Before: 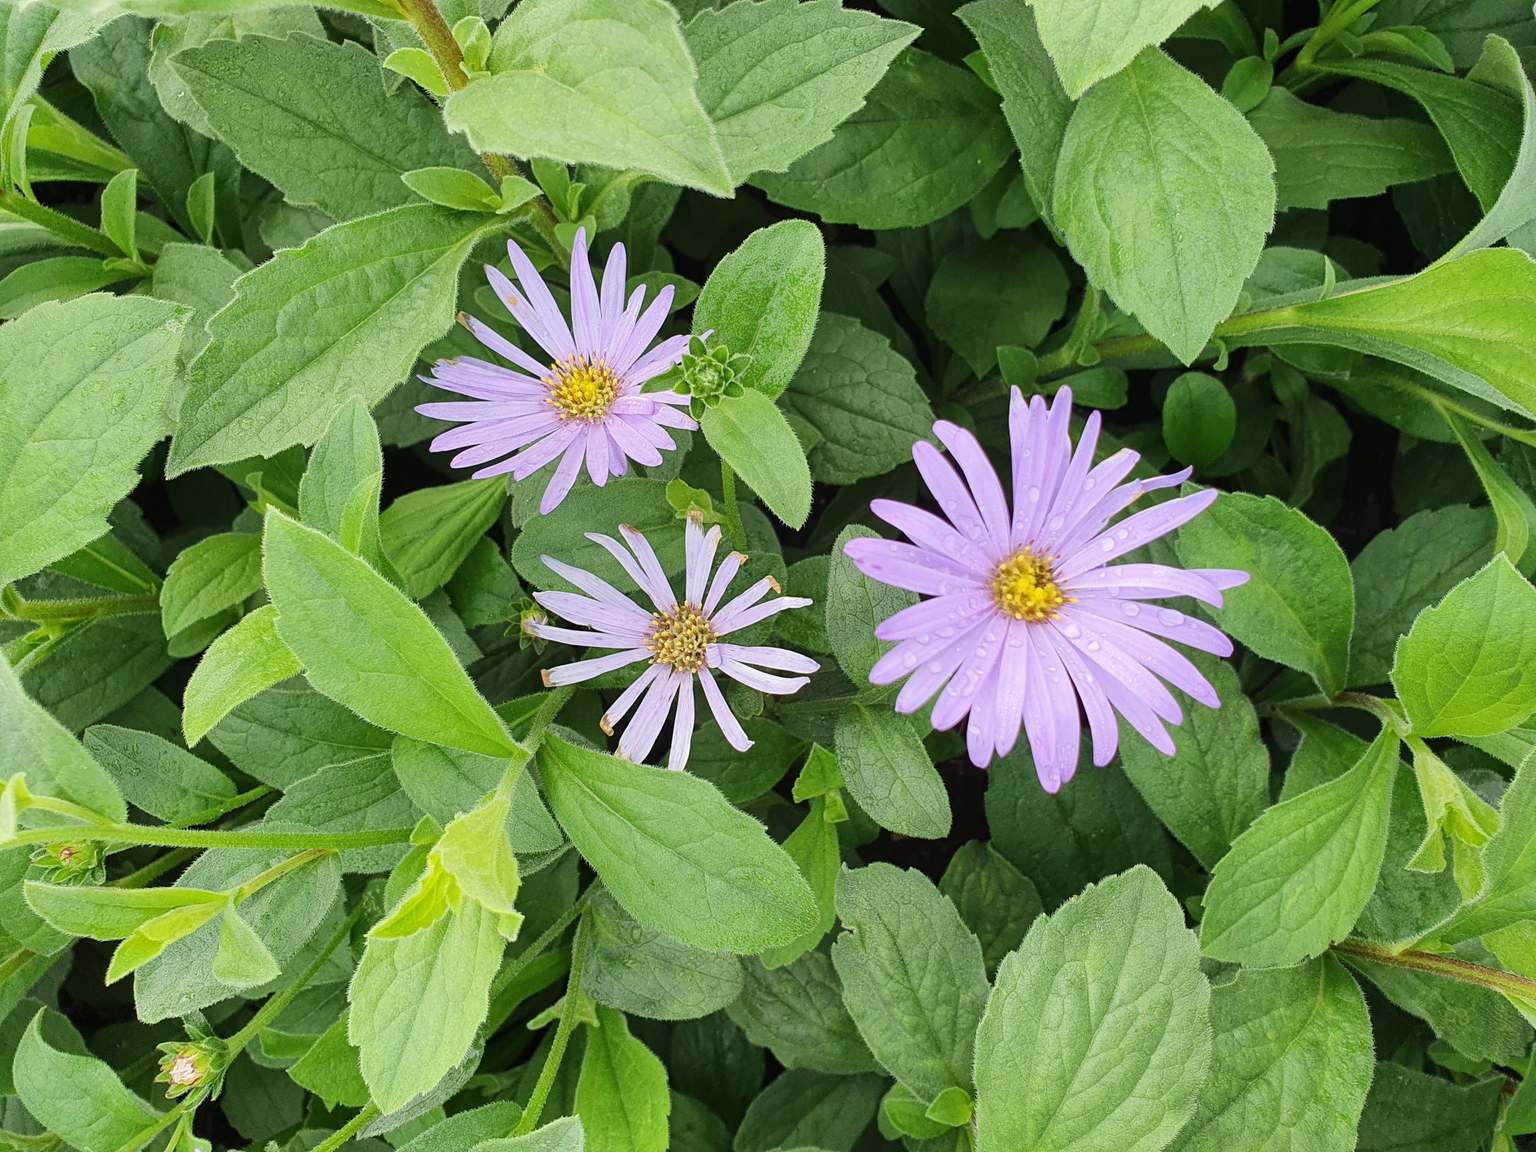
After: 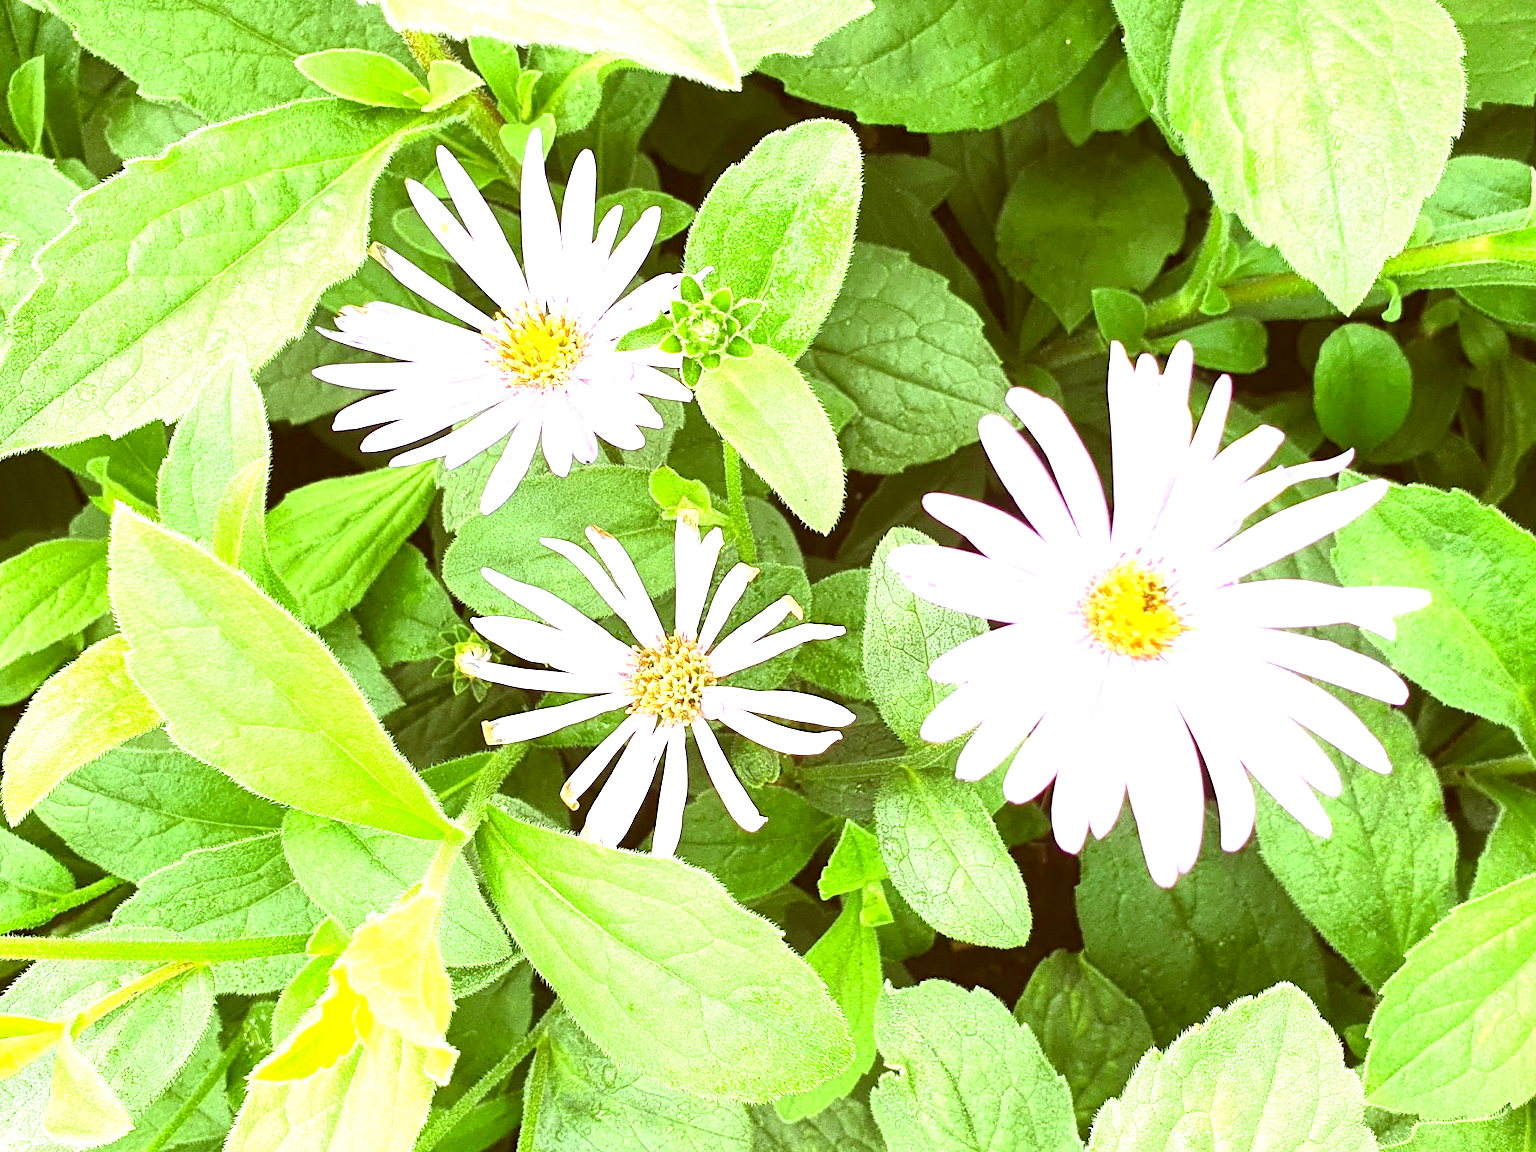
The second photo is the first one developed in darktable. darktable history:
exposure: black level correction 0, exposure 1.741 EV, compensate exposure bias true, compensate highlight preservation false
color correction: highlights a* -5.94, highlights b* 9.48, shadows a* 10.12, shadows b* 23.94
crop and rotate: left 11.831%, top 11.346%, right 13.429%, bottom 13.899%
